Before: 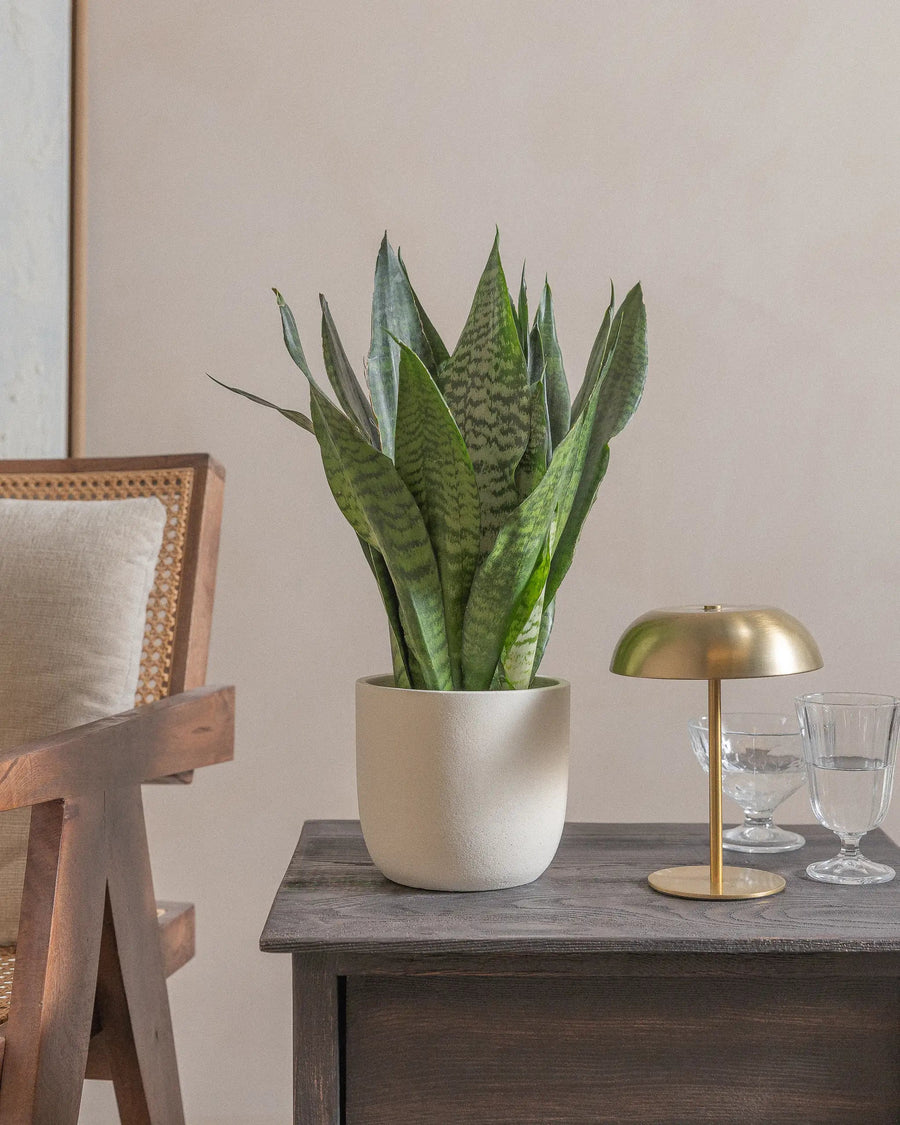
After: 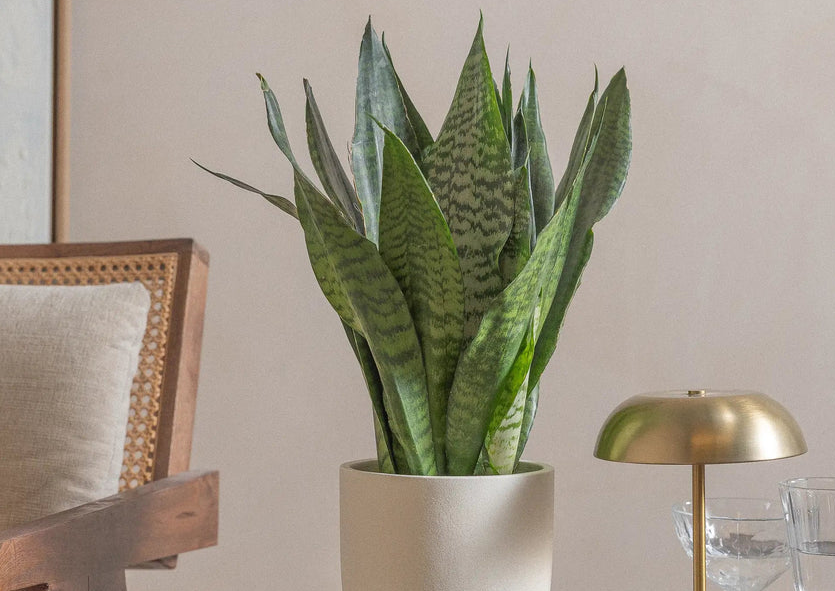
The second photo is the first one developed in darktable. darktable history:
crop: left 1.846%, top 19.197%, right 5.358%, bottom 28.256%
